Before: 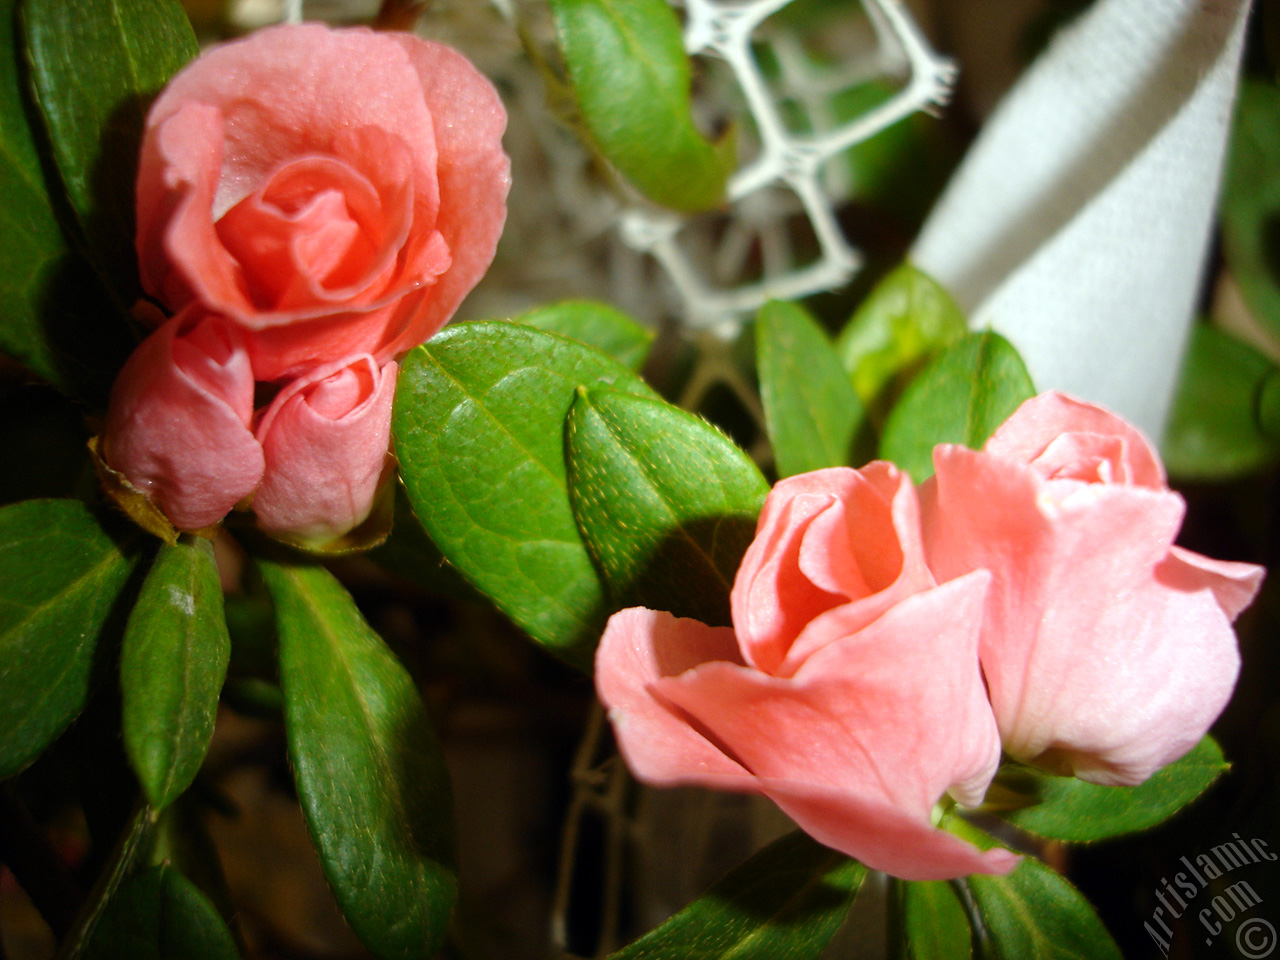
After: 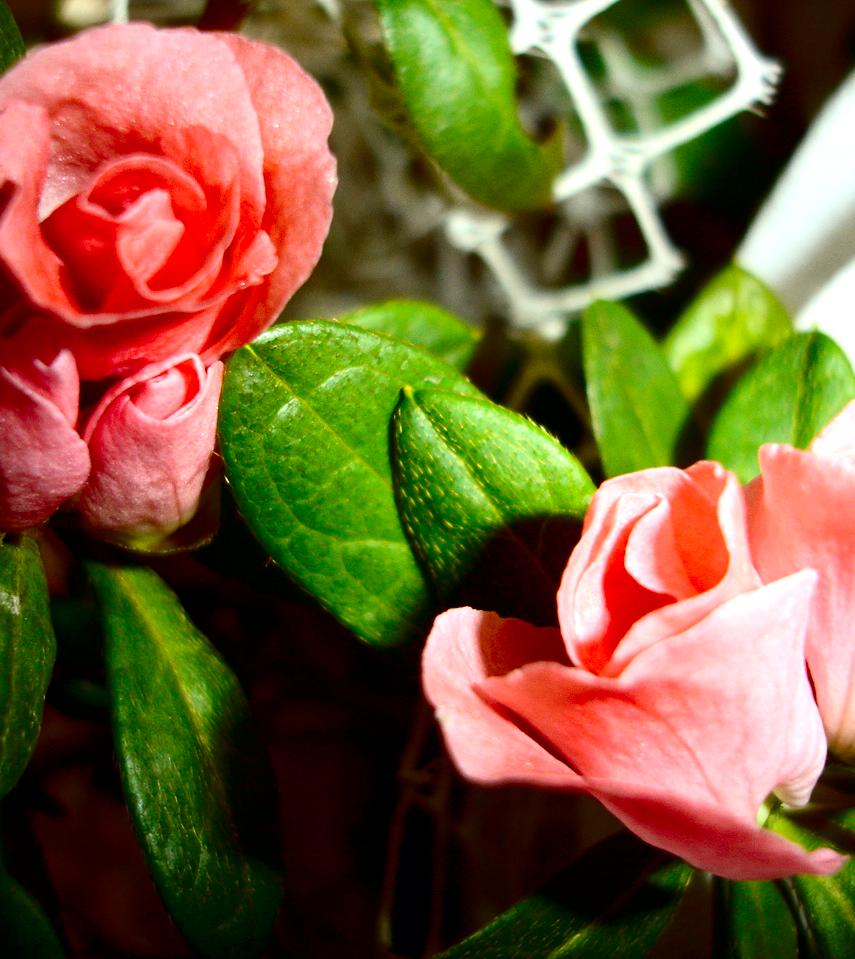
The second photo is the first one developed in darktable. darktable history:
local contrast: mode bilateral grid, contrast 16, coarseness 36, detail 106%, midtone range 0.2
exposure: black level correction 0.003, exposure 0.39 EV, compensate highlight preservation false
crop and rotate: left 13.671%, right 19.501%
contrast brightness saturation: contrast 0.236, brightness -0.221, saturation 0.145
